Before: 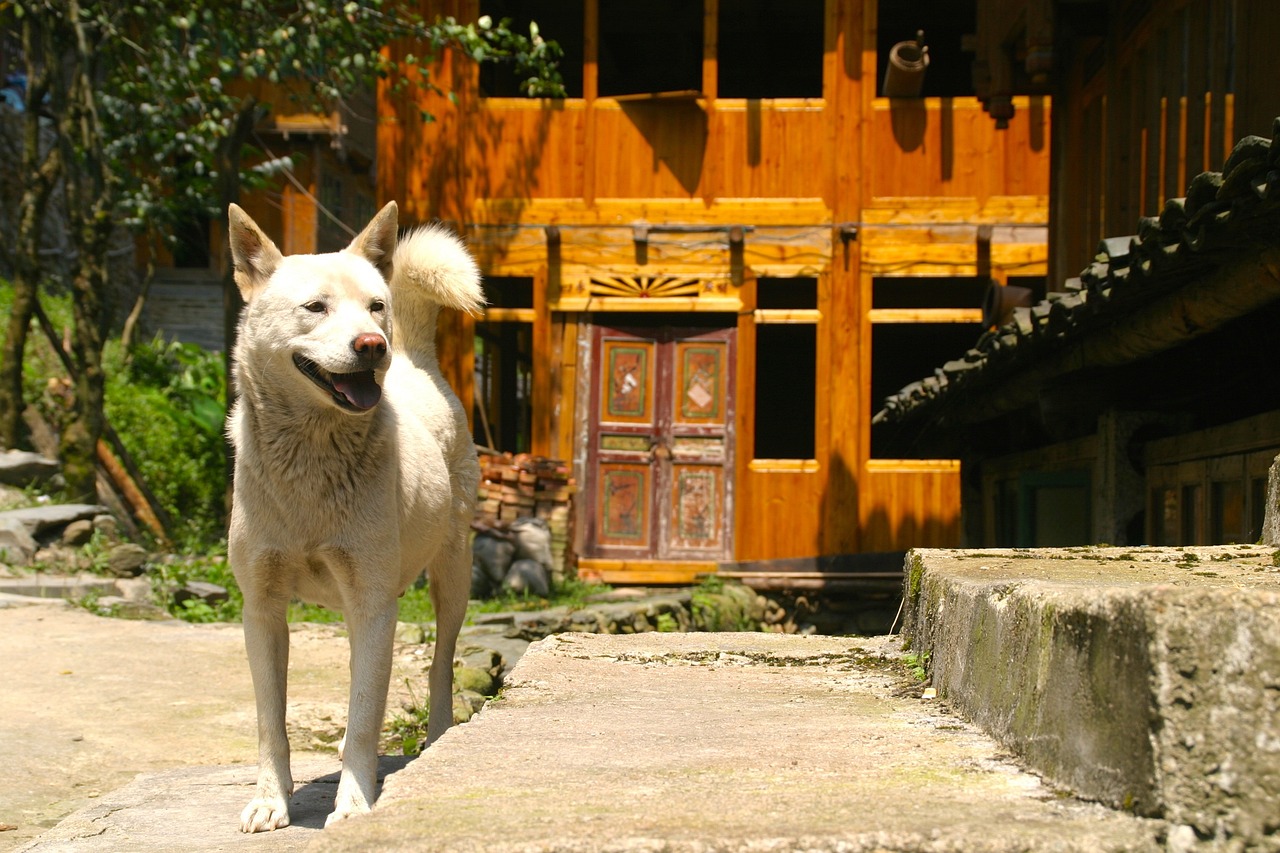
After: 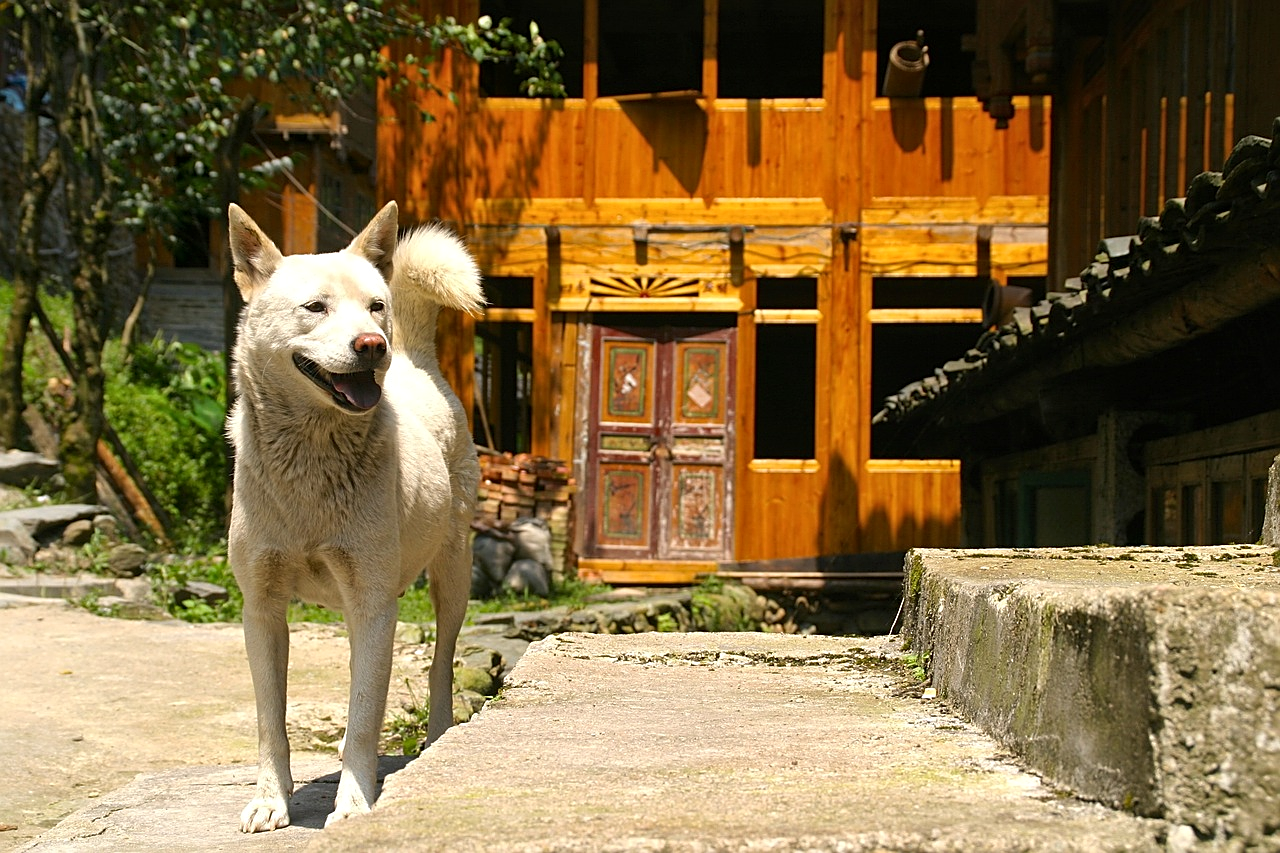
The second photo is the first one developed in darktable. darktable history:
local contrast: mode bilateral grid, contrast 20, coarseness 50, detail 120%, midtone range 0.2
sharpen: on, module defaults
tone equalizer: on, module defaults
